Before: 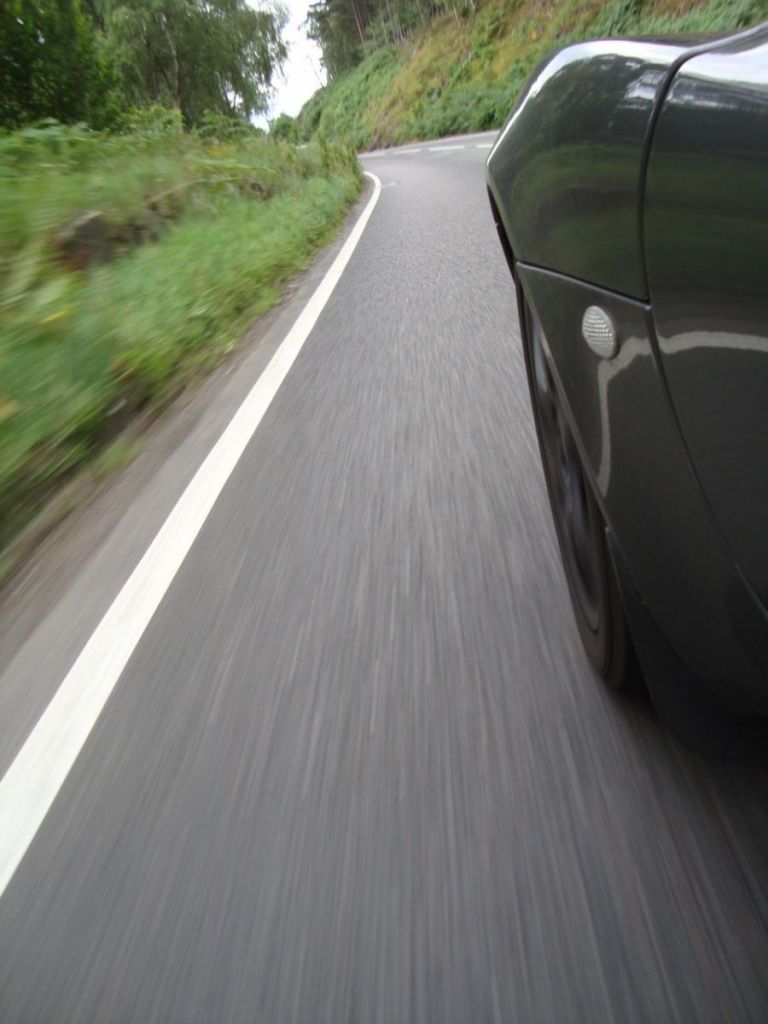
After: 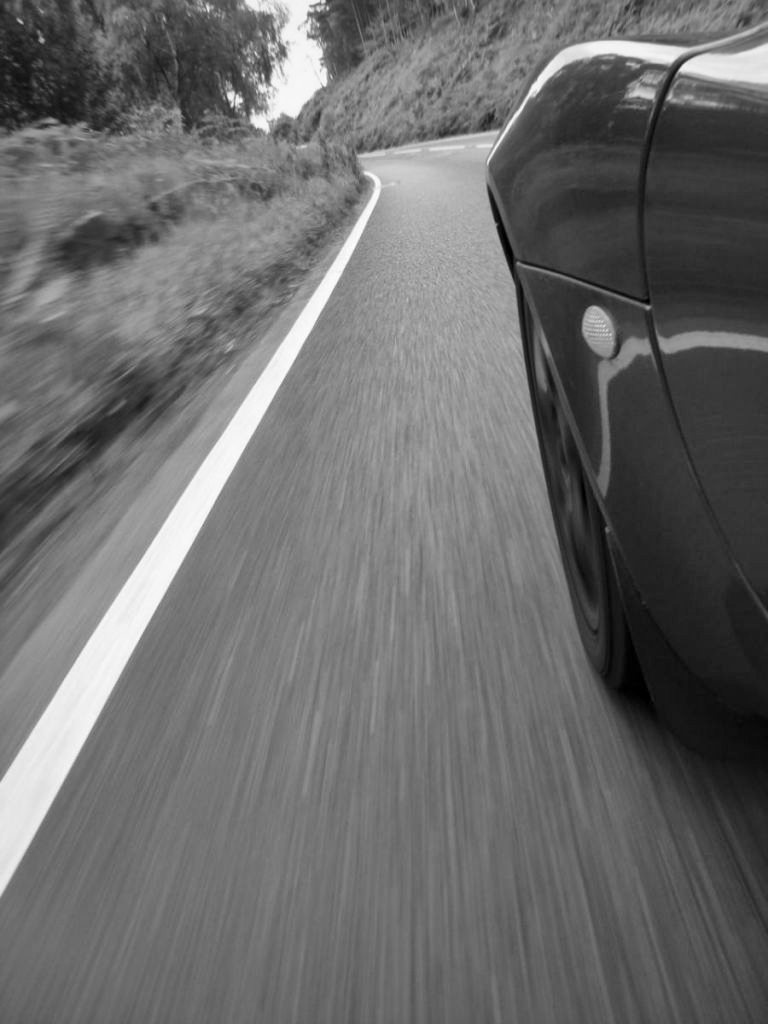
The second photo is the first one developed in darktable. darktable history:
local contrast: mode bilateral grid, contrast 20, coarseness 50, detail 140%, midtone range 0.2
shadows and highlights: white point adjustment 0.1, highlights -70, soften with gaussian
monochrome: a 73.58, b 64.21
